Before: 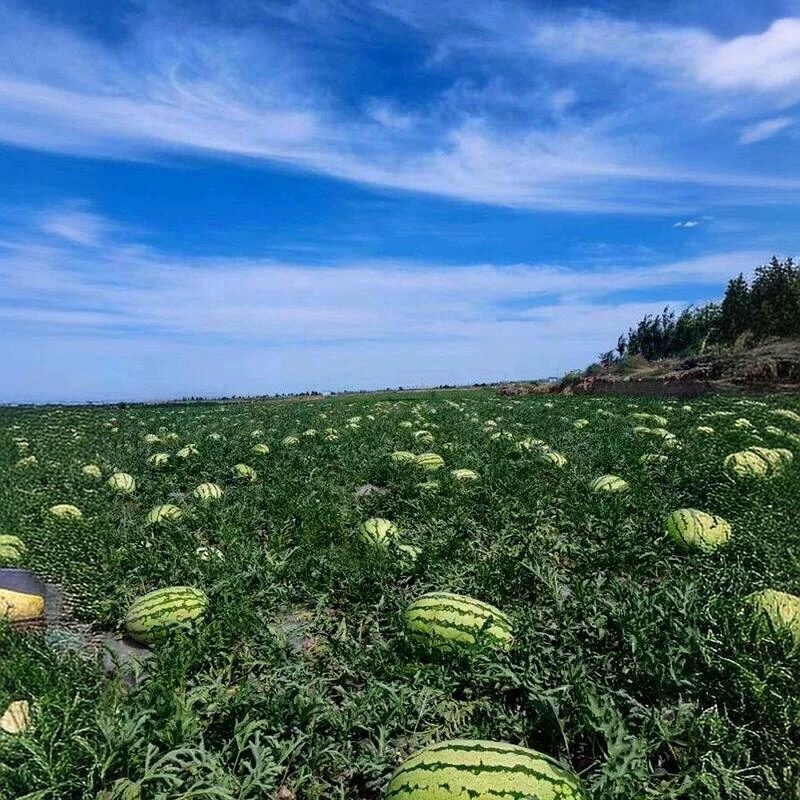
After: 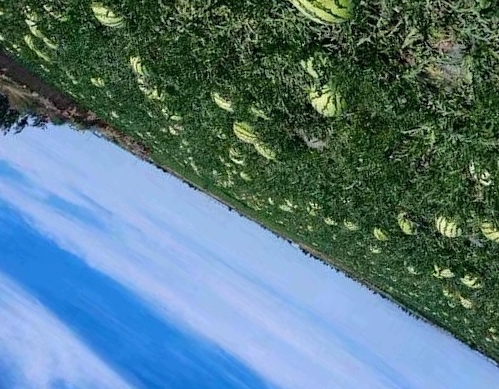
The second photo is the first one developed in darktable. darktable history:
crop and rotate: angle 147.04°, left 9.105%, top 15.572%, right 4.482%, bottom 17.074%
